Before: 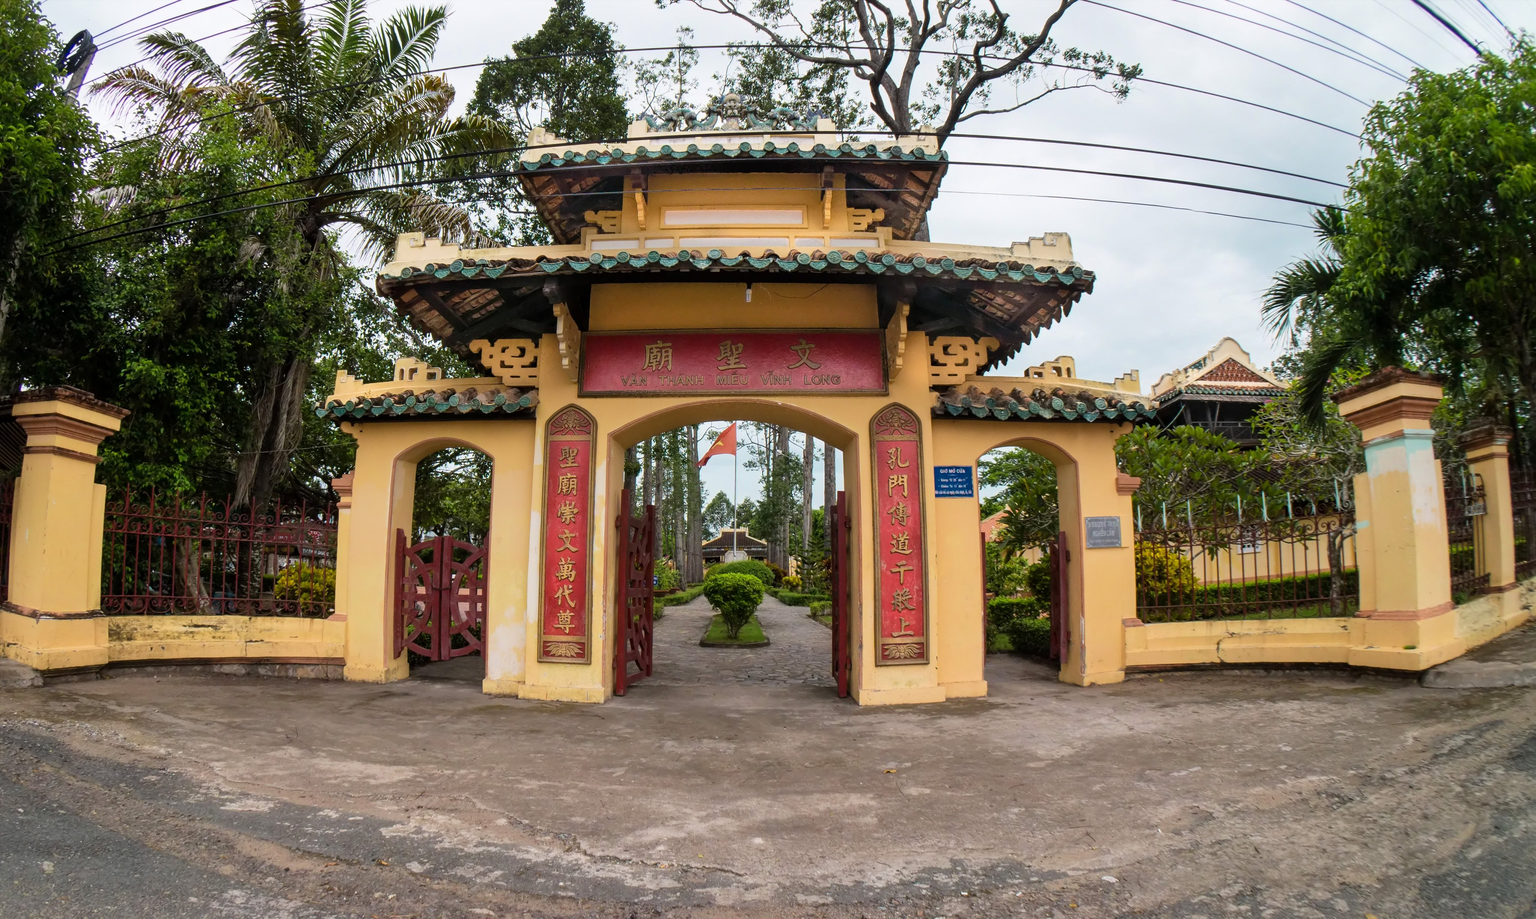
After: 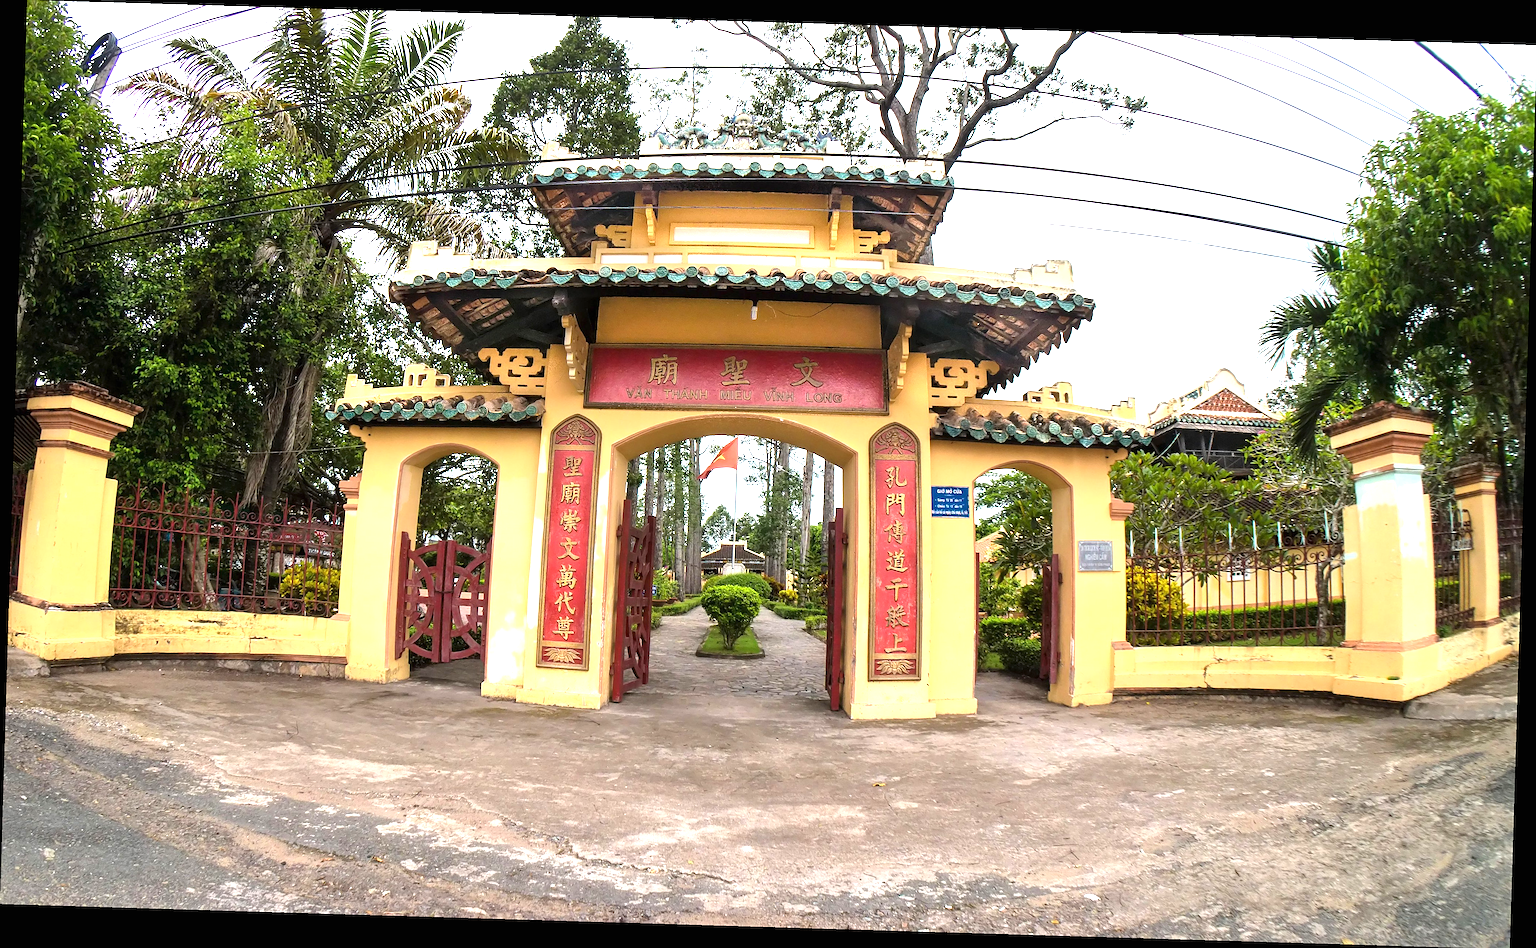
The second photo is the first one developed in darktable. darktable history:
exposure: black level correction 0, exposure 1.2 EV, compensate exposure bias true, compensate highlight preservation false
sharpen: on, module defaults
rotate and perspective: rotation 1.72°, automatic cropping off
